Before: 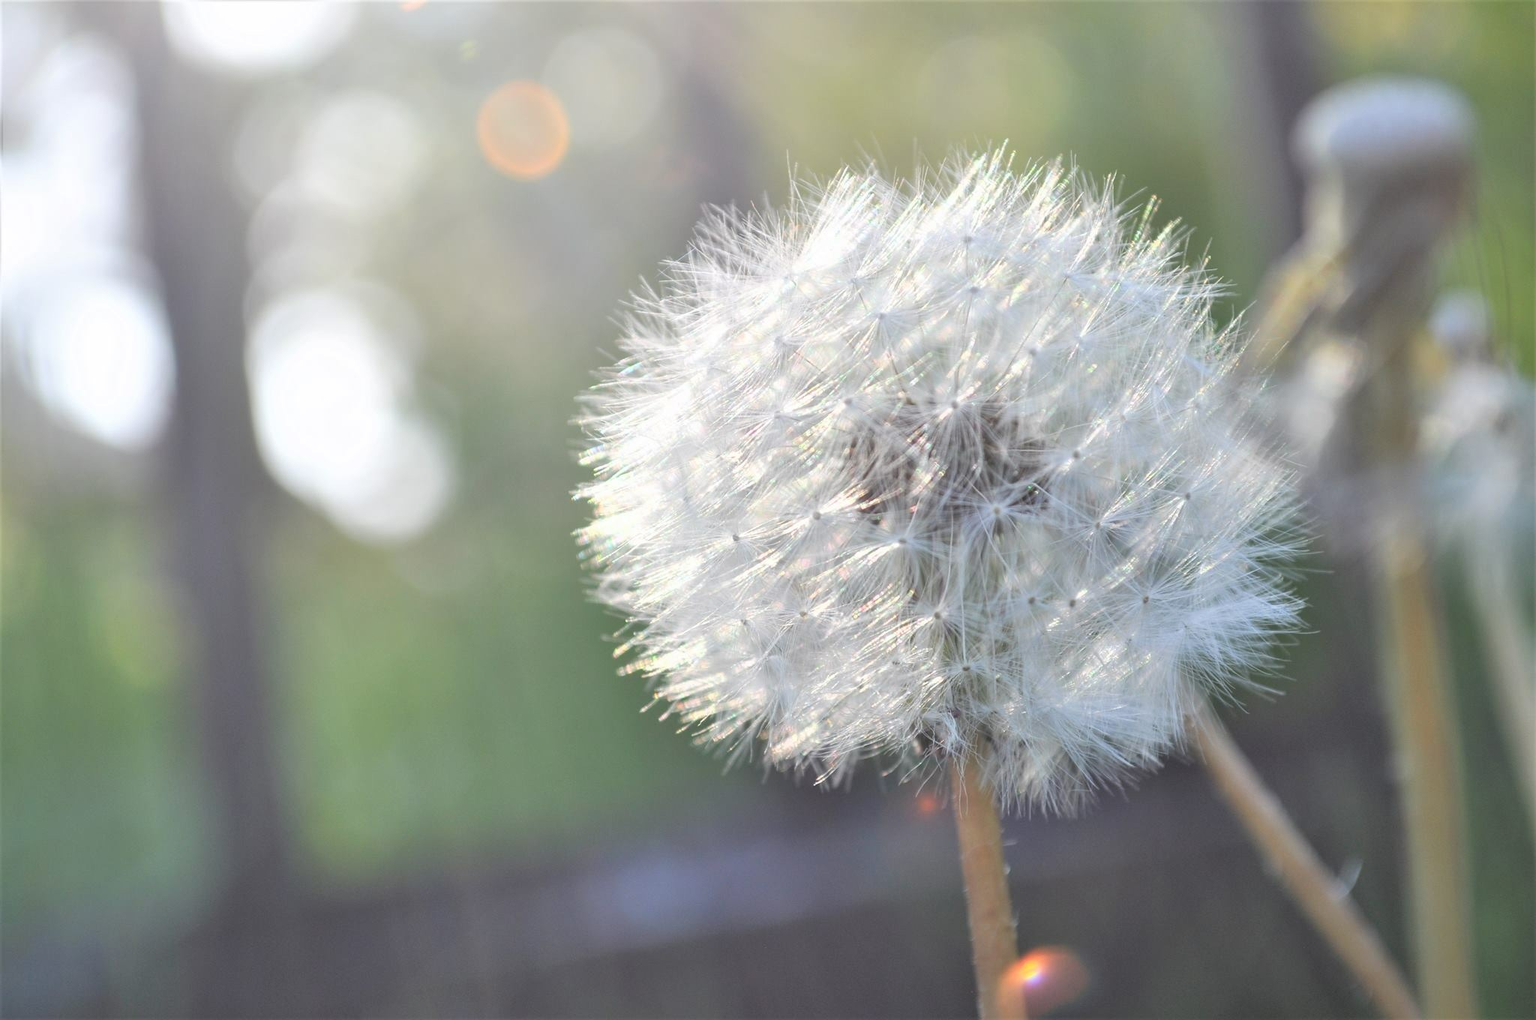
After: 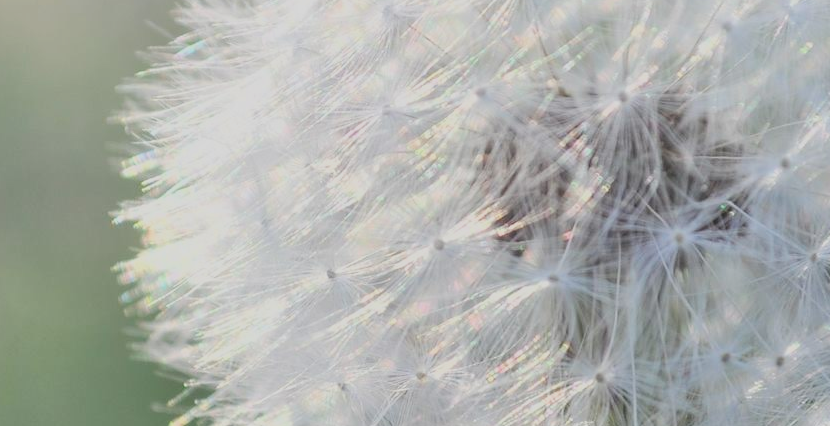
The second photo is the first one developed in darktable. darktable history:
crop: left 31.744%, top 32.634%, right 27.714%, bottom 36.028%
filmic rgb: black relative exposure -7.65 EV, white relative exposure 4.56 EV, threshold 6 EV, hardness 3.61, contrast 1.059, color science v6 (2022), enable highlight reconstruction true
